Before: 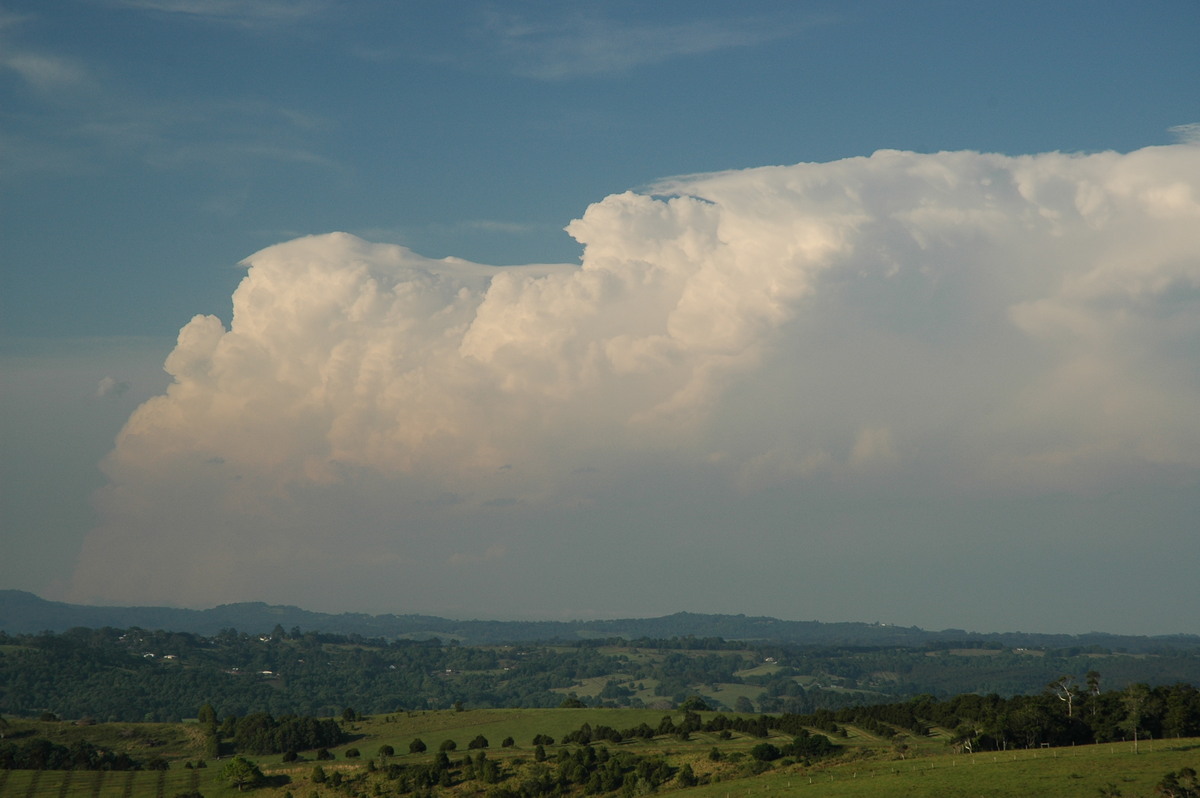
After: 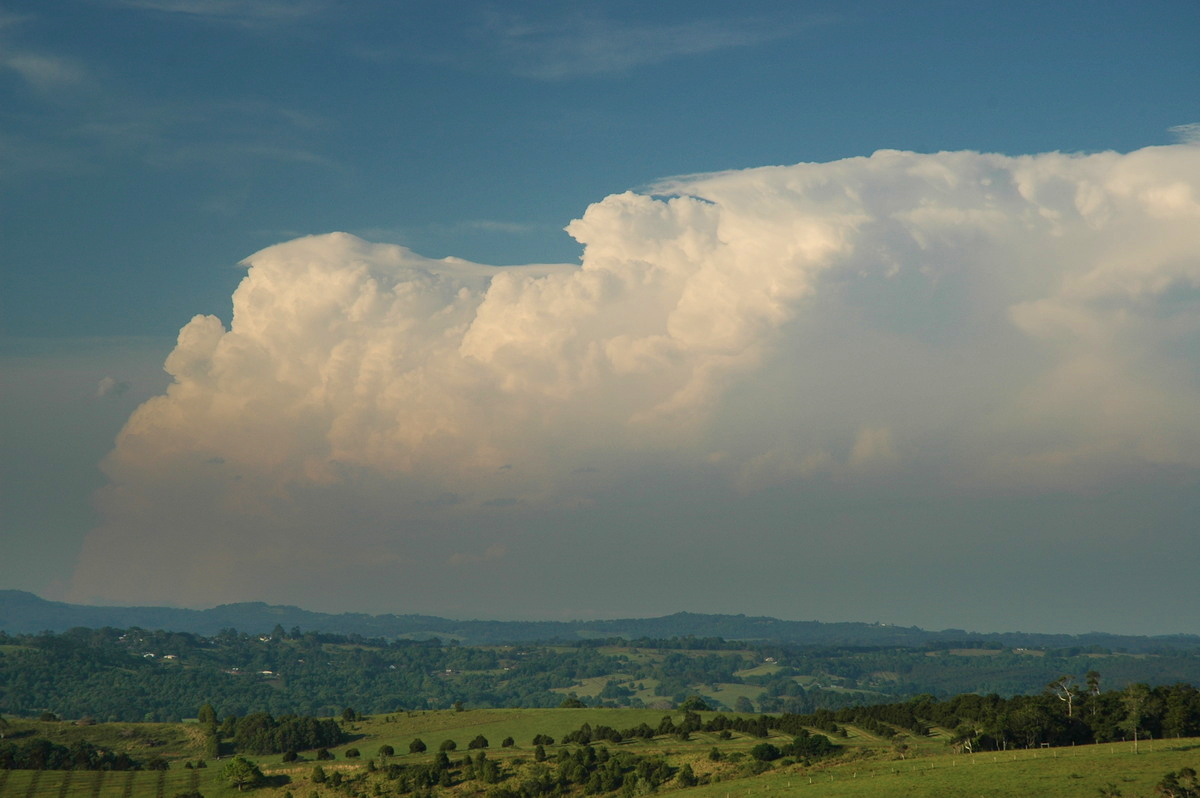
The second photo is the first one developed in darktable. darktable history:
tone equalizer: -7 EV -0.63 EV, -6 EV 1 EV, -5 EV -0.45 EV, -4 EV 0.43 EV, -3 EV 0.41 EV, -2 EV 0.15 EV, -1 EV -0.15 EV, +0 EV -0.39 EV, smoothing diameter 25%, edges refinement/feathering 10, preserve details guided filter
velvia: on, module defaults
